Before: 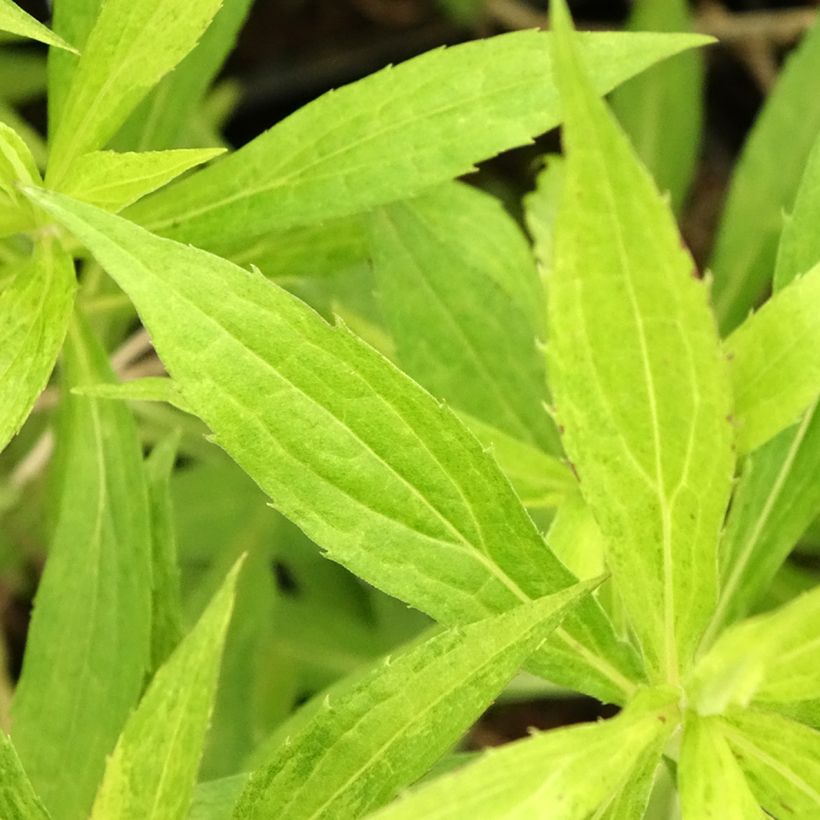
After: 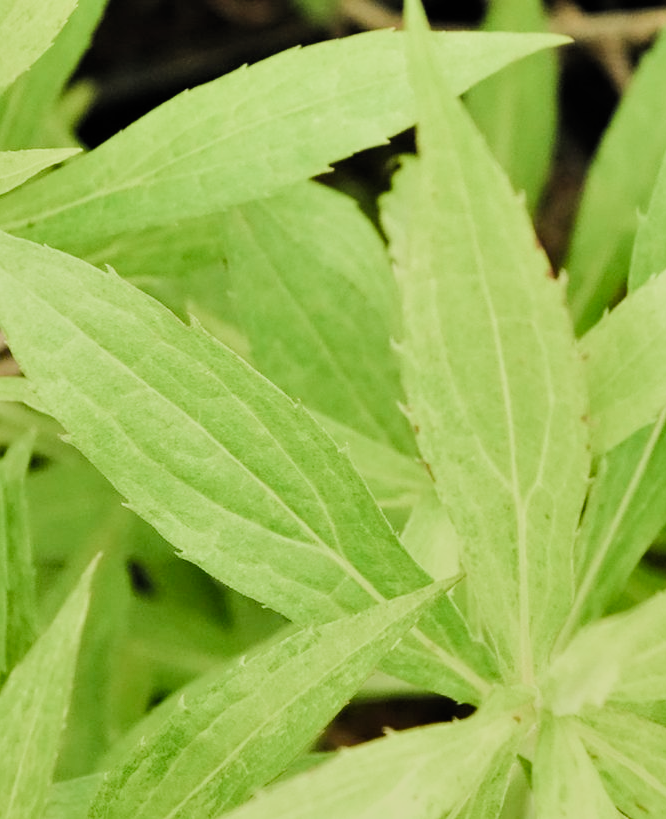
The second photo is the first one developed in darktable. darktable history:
tone equalizer: -8 EV -0.39 EV, -7 EV -0.414 EV, -6 EV -0.32 EV, -5 EV -0.204 EV, -3 EV 0.238 EV, -2 EV 0.313 EV, -1 EV 0.367 EV, +0 EV 0.387 EV, edges refinement/feathering 500, mask exposure compensation -1.57 EV, preserve details no
crop: left 17.702%, bottom 0.02%
filmic rgb: black relative exposure -6.98 EV, white relative exposure 5.57 EV, hardness 2.84, color science v5 (2021), contrast in shadows safe, contrast in highlights safe
shadows and highlights: low approximation 0.01, soften with gaussian
exposure: black level correction 0, exposure 0.499 EV, compensate exposure bias true, compensate highlight preservation false
